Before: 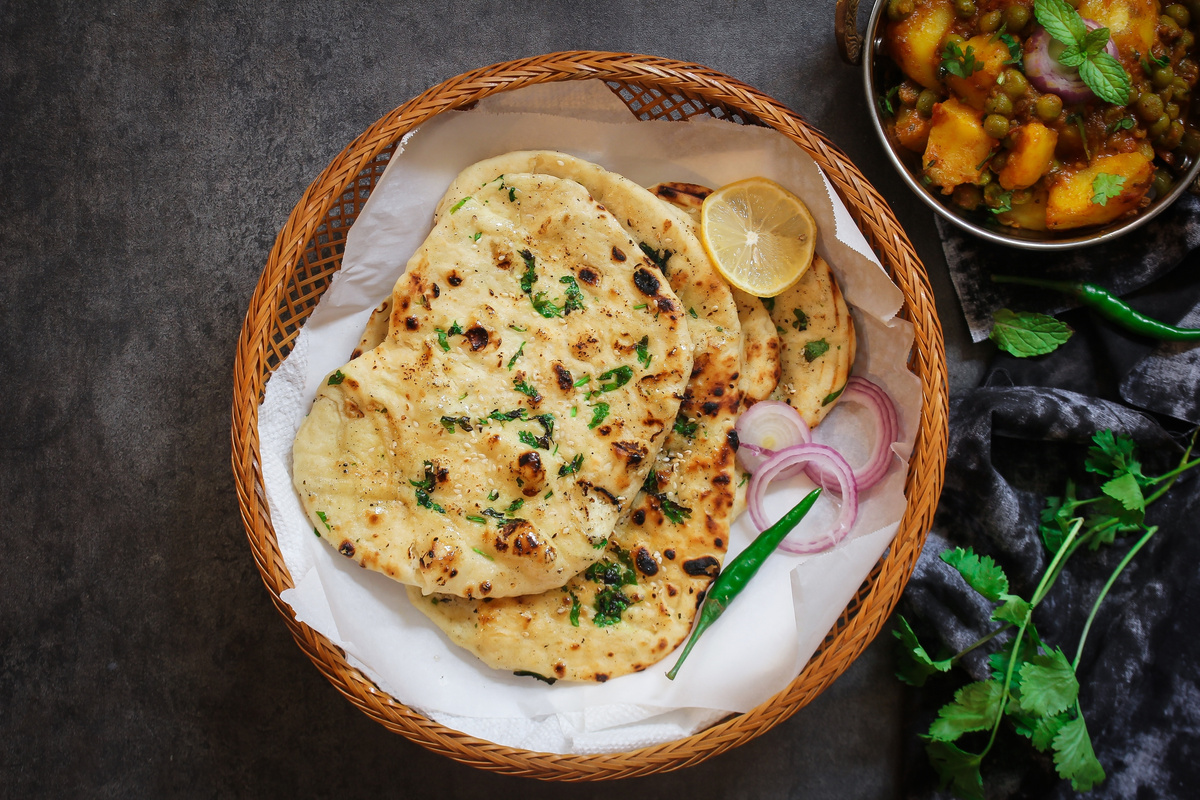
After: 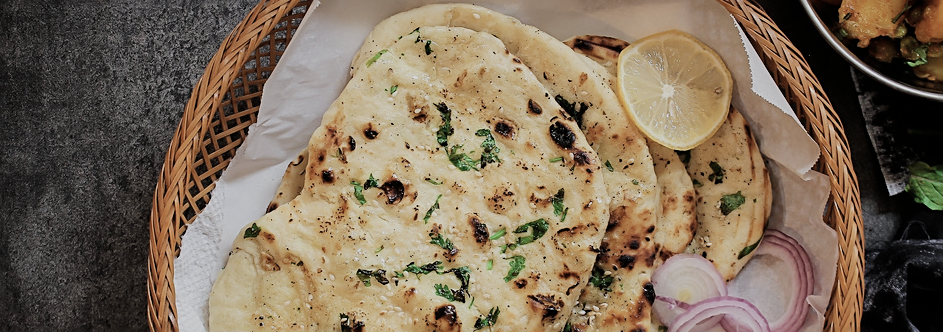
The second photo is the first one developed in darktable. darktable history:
contrast brightness saturation: contrast 0.1, saturation -0.36
crop: left 7.036%, top 18.398%, right 14.379%, bottom 40.043%
sharpen: on, module defaults
tone equalizer: -8 EV -1.84 EV, -7 EV -1.16 EV, -6 EV -1.62 EV, smoothing diameter 25%, edges refinement/feathering 10, preserve details guided filter
filmic rgb: black relative exposure -7.15 EV, white relative exposure 5.36 EV, hardness 3.02, color science v6 (2022)
